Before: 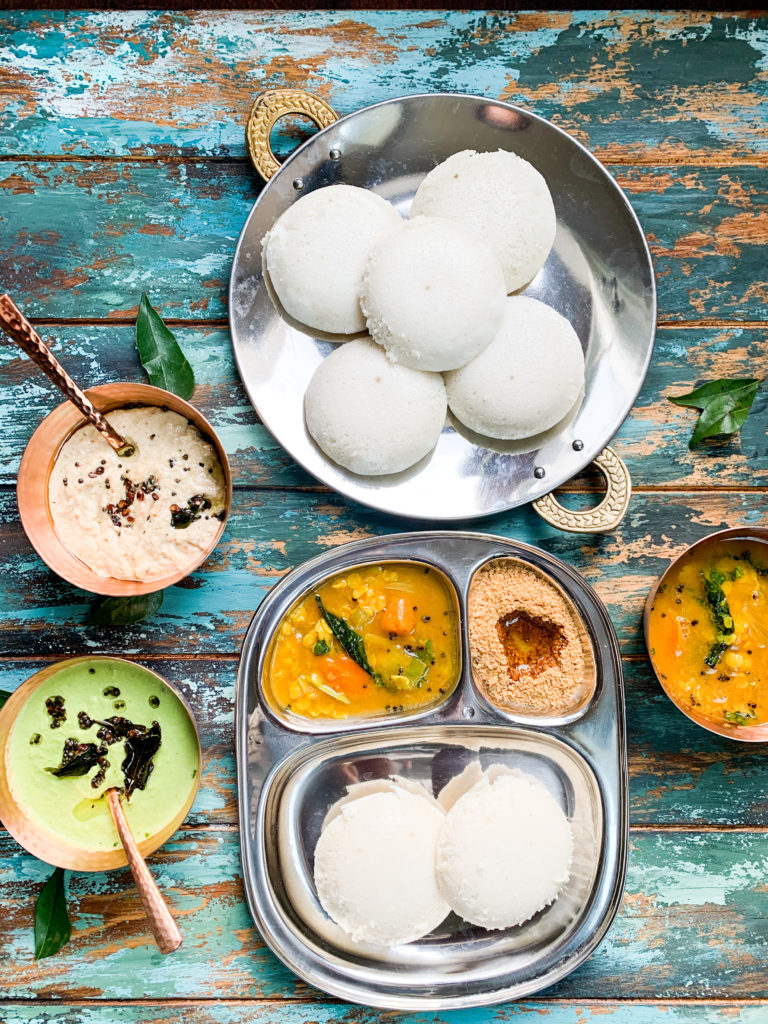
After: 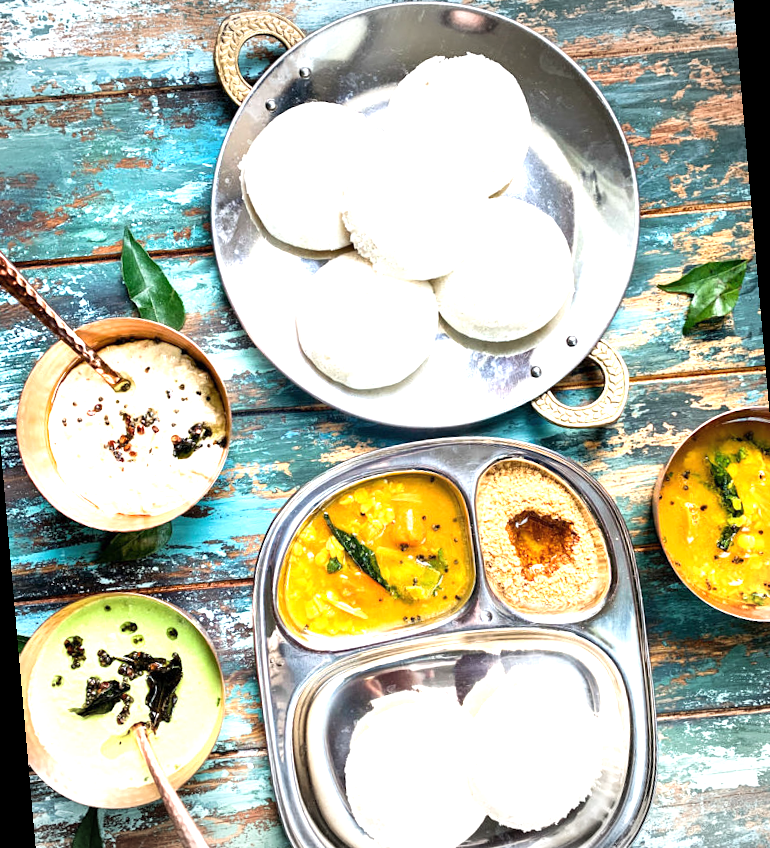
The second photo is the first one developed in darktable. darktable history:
exposure: exposure 0.935 EV, compensate highlight preservation false
color balance: on, module defaults
vignetting: fall-off start 100%, brightness -0.282, width/height ratio 1.31
rotate and perspective: rotation -5°, crop left 0.05, crop right 0.952, crop top 0.11, crop bottom 0.89
color balance rgb: shadows lift › luminance -10%, highlights gain › luminance 10%, saturation formula JzAzBz (2021)
levels: levels [0, 0.51, 1]
